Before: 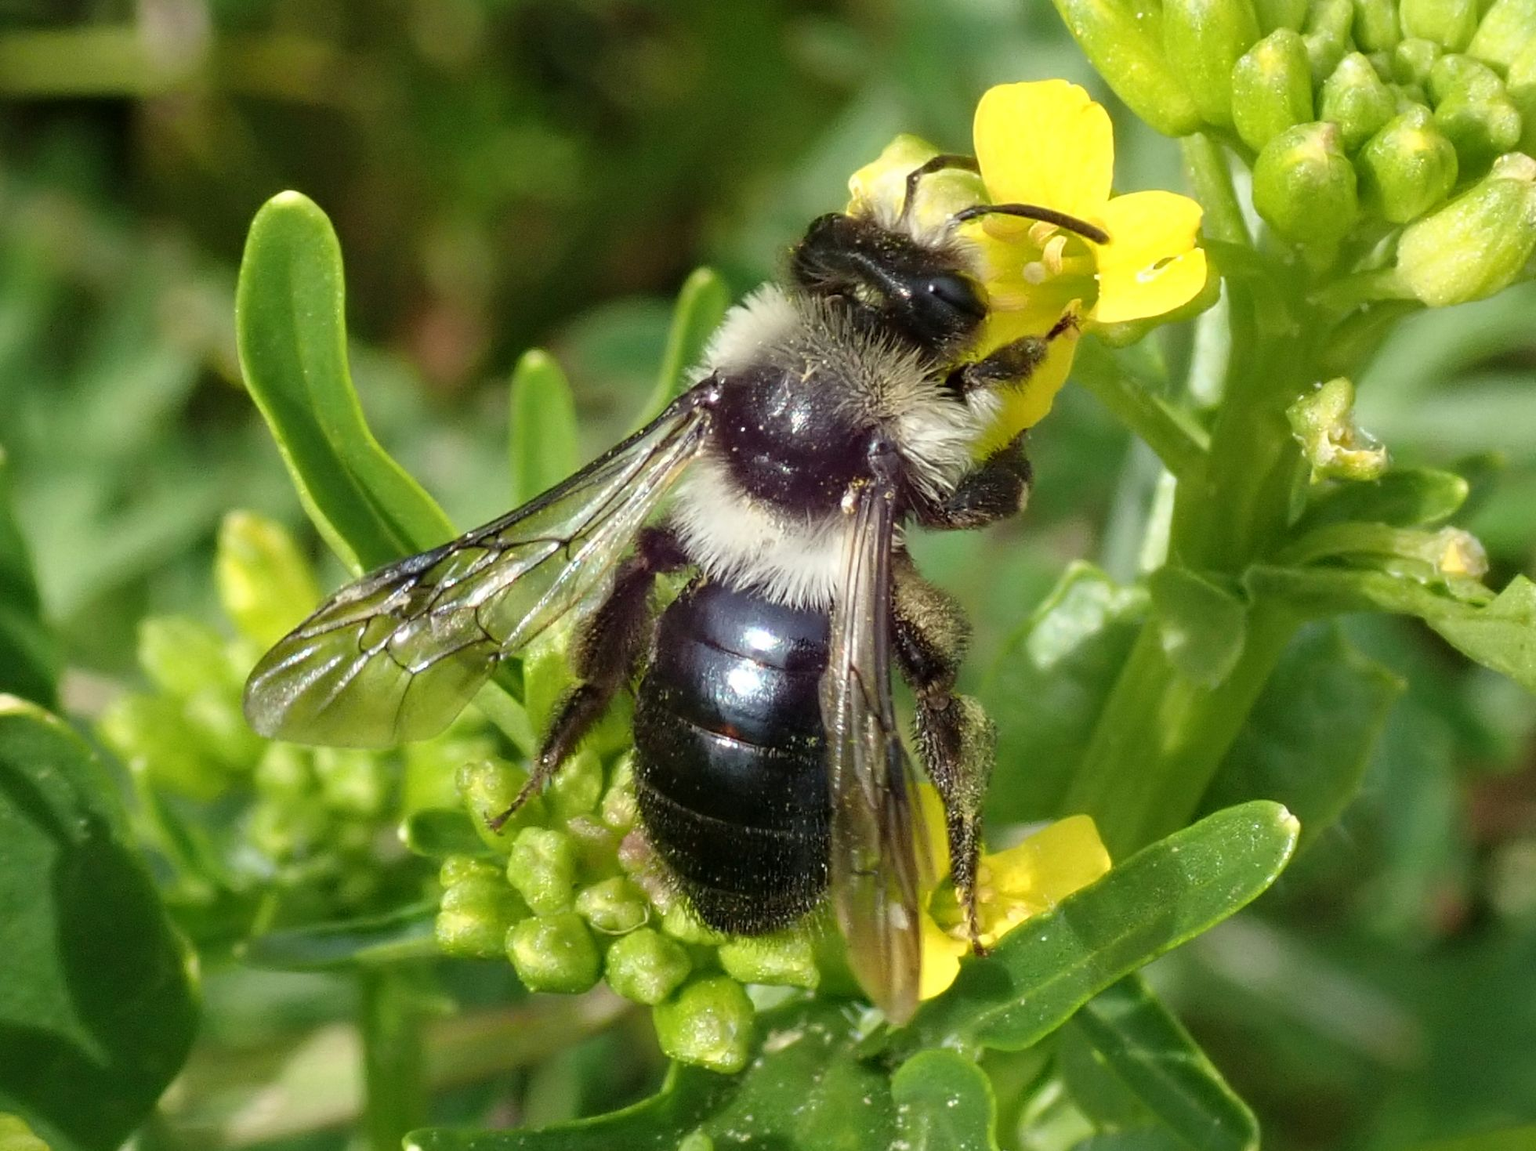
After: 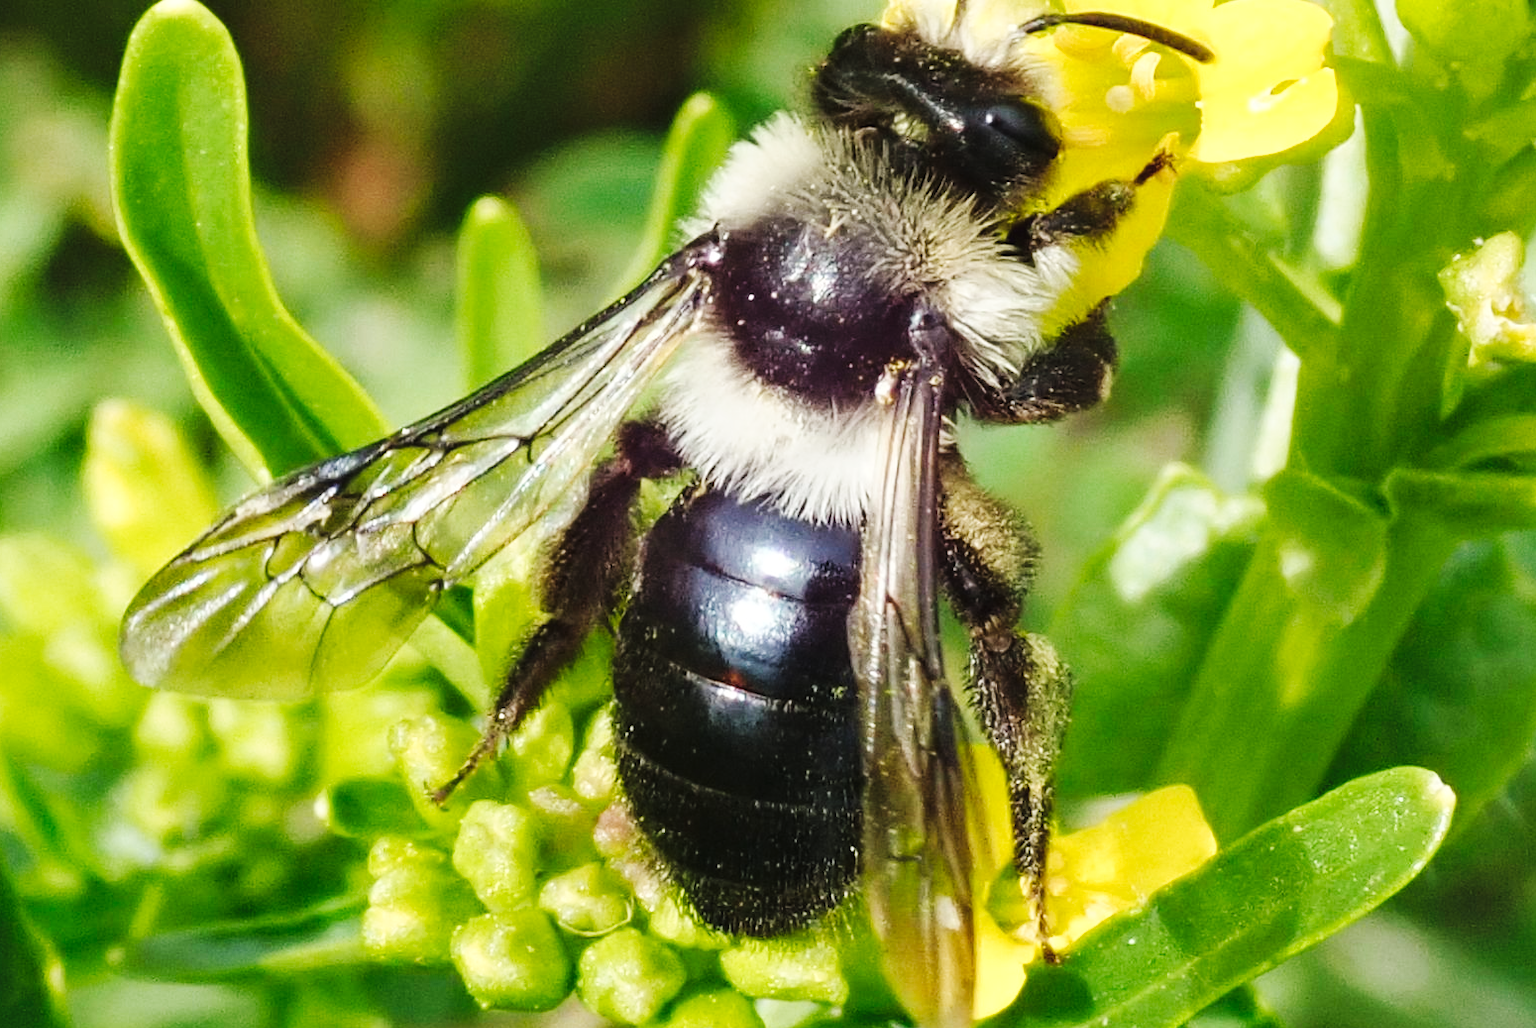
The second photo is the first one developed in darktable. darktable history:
crop: left 9.694%, top 16.917%, right 11.22%, bottom 12.377%
tone curve: curves: ch0 [(0, 0.026) (0.184, 0.172) (0.391, 0.468) (0.446, 0.56) (0.605, 0.758) (0.831, 0.931) (0.992, 1)]; ch1 [(0, 0) (0.437, 0.447) (0.501, 0.502) (0.538, 0.539) (0.574, 0.589) (0.617, 0.64) (0.699, 0.749) (0.859, 0.919) (1, 1)]; ch2 [(0, 0) (0.33, 0.301) (0.421, 0.443) (0.447, 0.482) (0.499, 0.509) (0.538, 0.564) (0.585, 0.615) (0.664, 0.664) (1, 1)], preserve colors none
